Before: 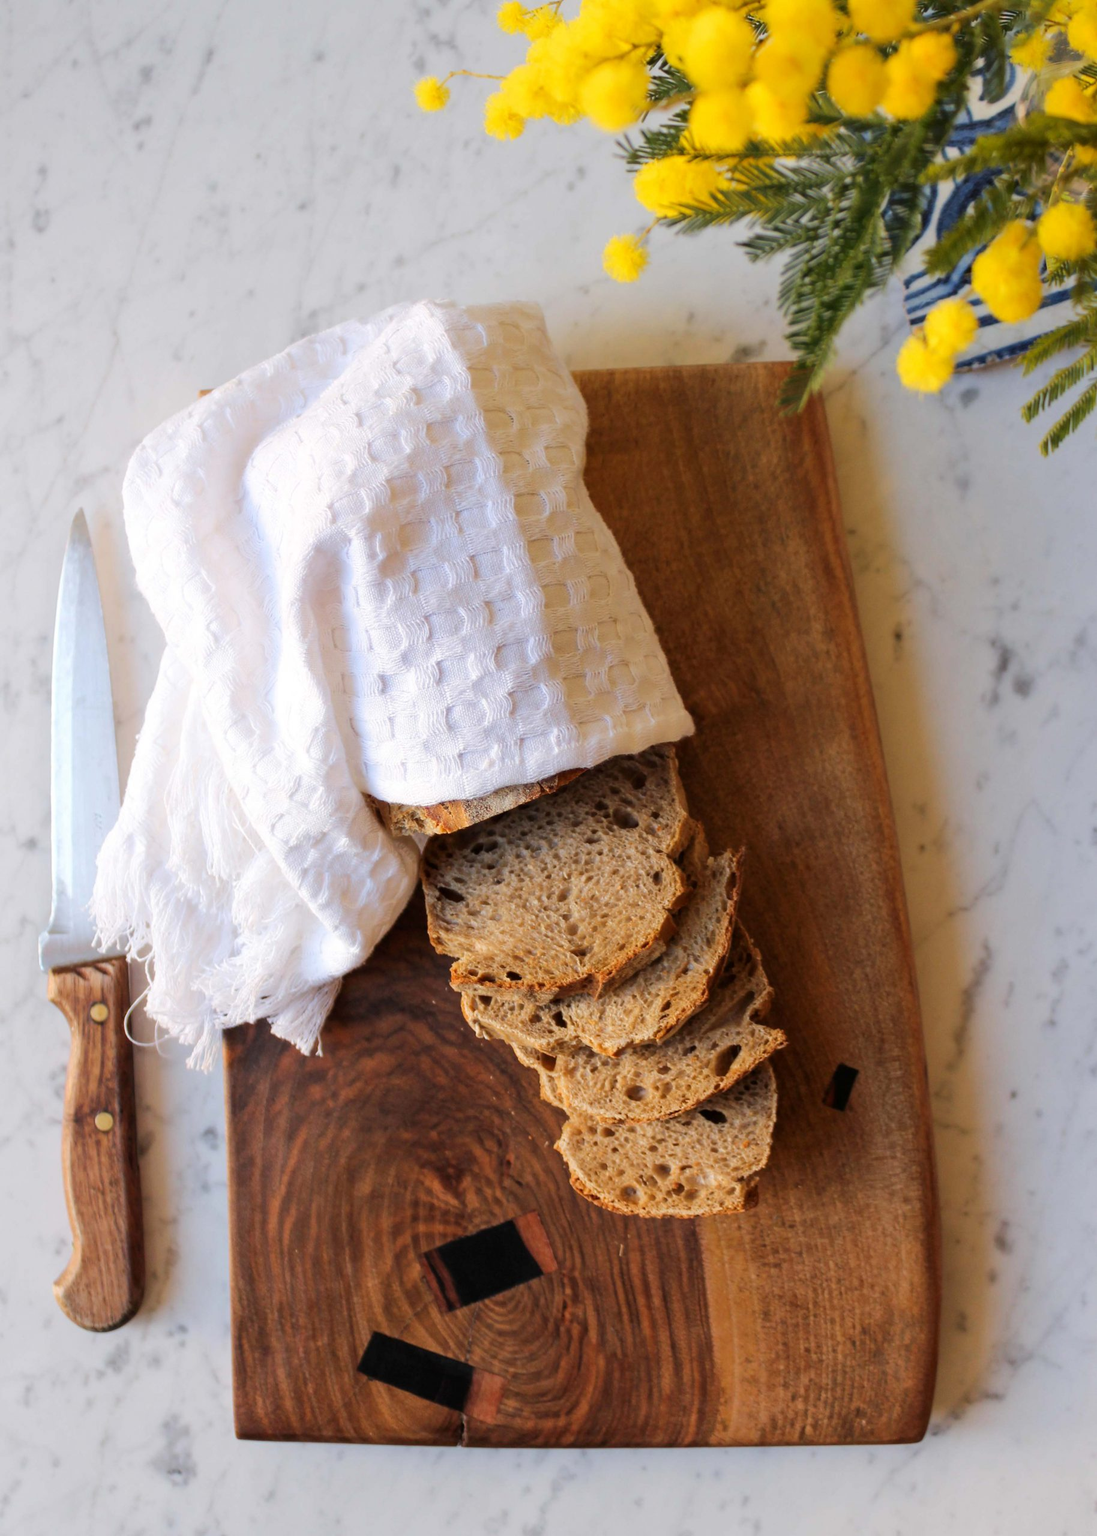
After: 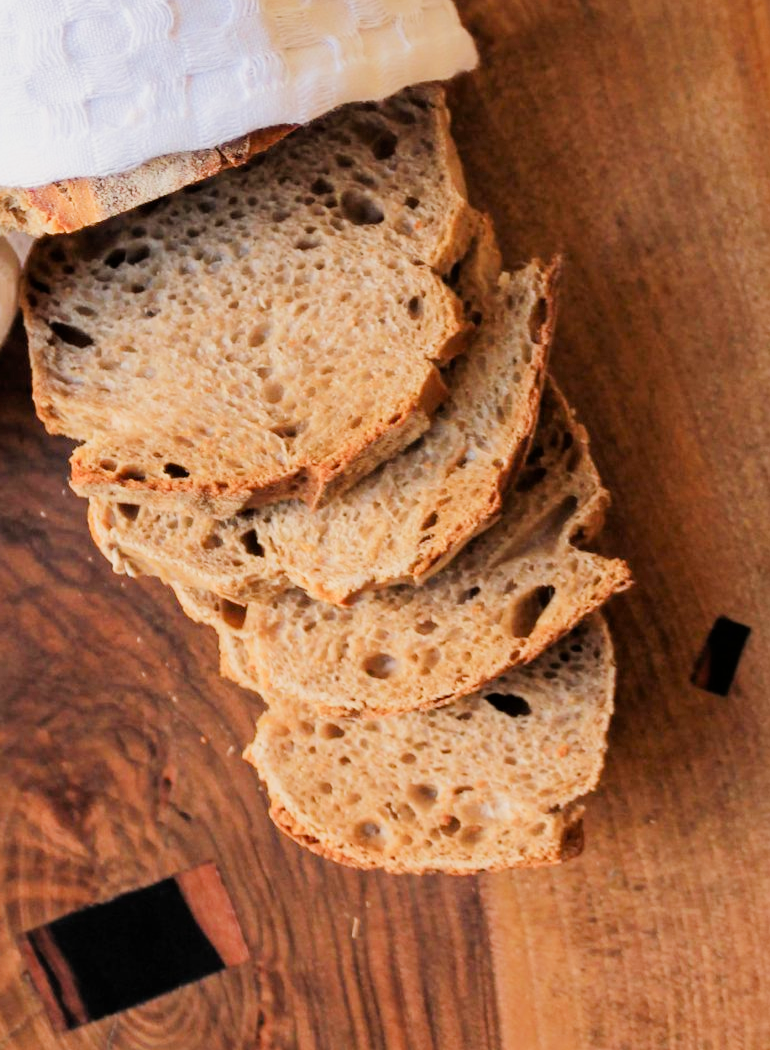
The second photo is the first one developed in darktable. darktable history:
crop: left 37.221%, top 45.169%, right 20.63%, bottom 13.777%
filmic rgb: black relative exposure -7.15 EV, white relative exposure 5.36 EV, hardness 3.02
exposure: black level correction 0, exposure 1.2 EV, compensate highlight preservation false
